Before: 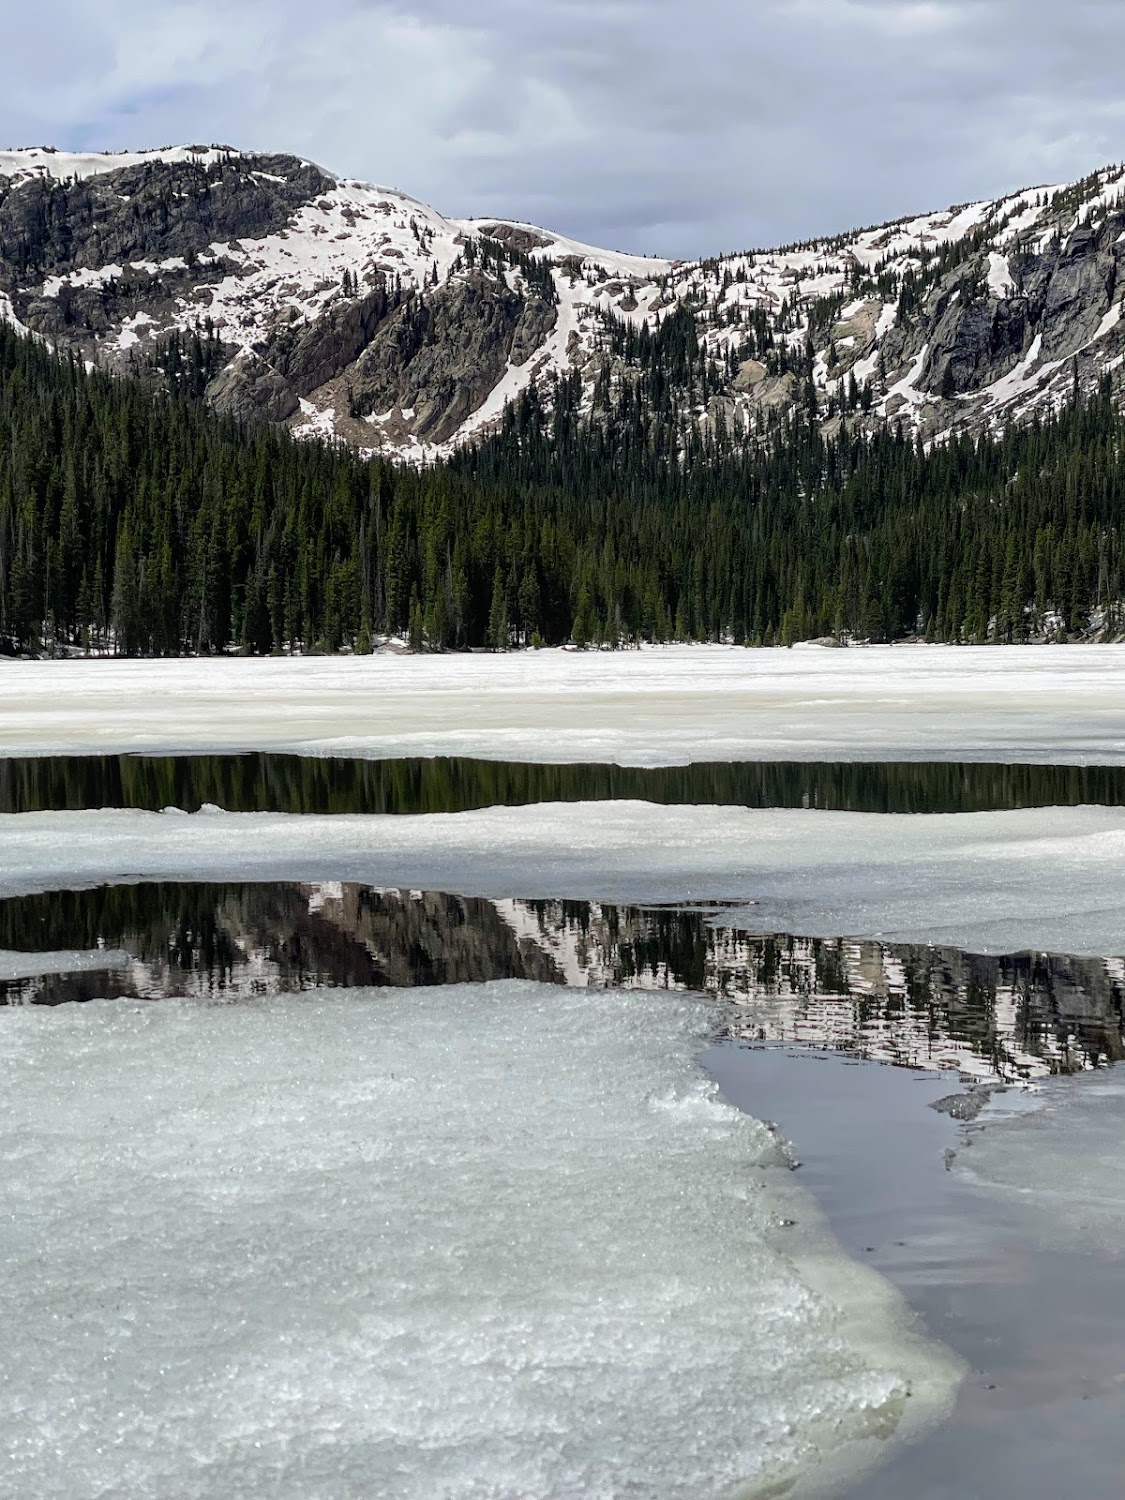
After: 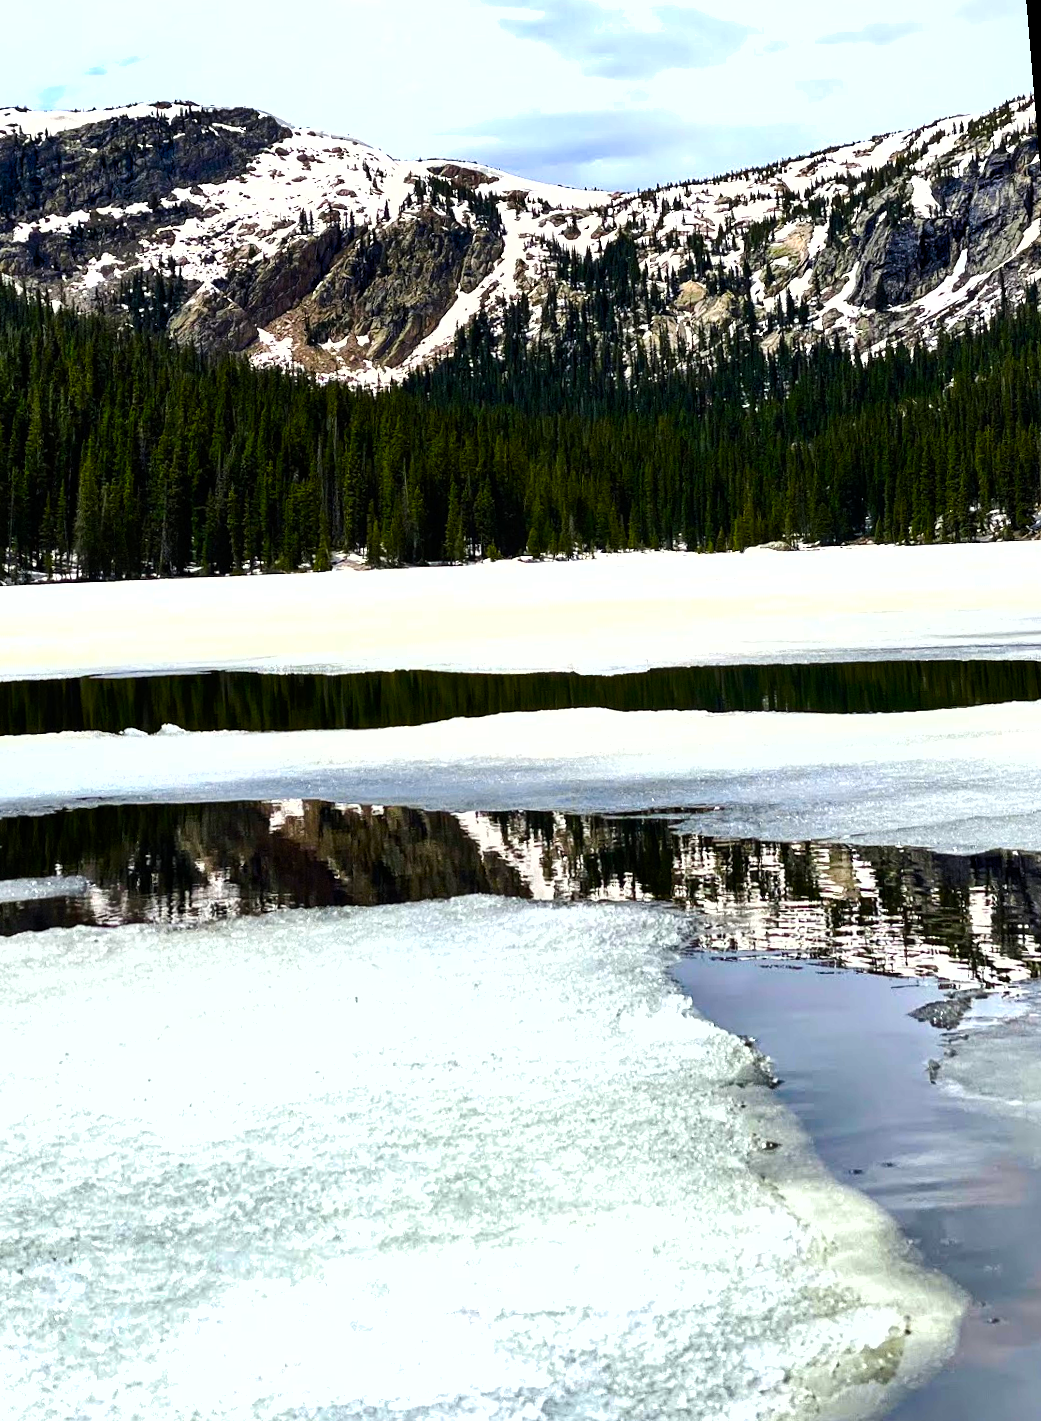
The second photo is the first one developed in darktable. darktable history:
shadows and highlights: low approximation 0.01, soften with gaussian
tone equalizer: -8 EV -0.75 EV, -7 EV -0.7 EV, -6 EV -0.6 EV, -5 EV -0.4 EV, -3 EV 0.4 EV, -2 EV 0.6 EV, -1 EV 0.7 EV, +0 EV 0.75 EV, edges refinement/feathering 500, mask exposure compensation -1.57 EV, preserve details no
rotate and perspective: rotation -1.68°, lens shift (vertical) -0.146, crop left 0.049, crop right 0.912, crop top 0.032, crop bottom 0.96
color balance rgb: perceptual saturation grading › highlights -29.58%, perceptual saturation grading › mid-tones 29.47%, perceptual saturation grading › shadows 59.73%, perceptual brilliance grading › global brilliance -17.79%, perceptual brilliance grading › highlights 28.73%, global vibrance 15.44%
color contrast: green-magenta contrast 1.55, blue-yellow contrast 1.83
